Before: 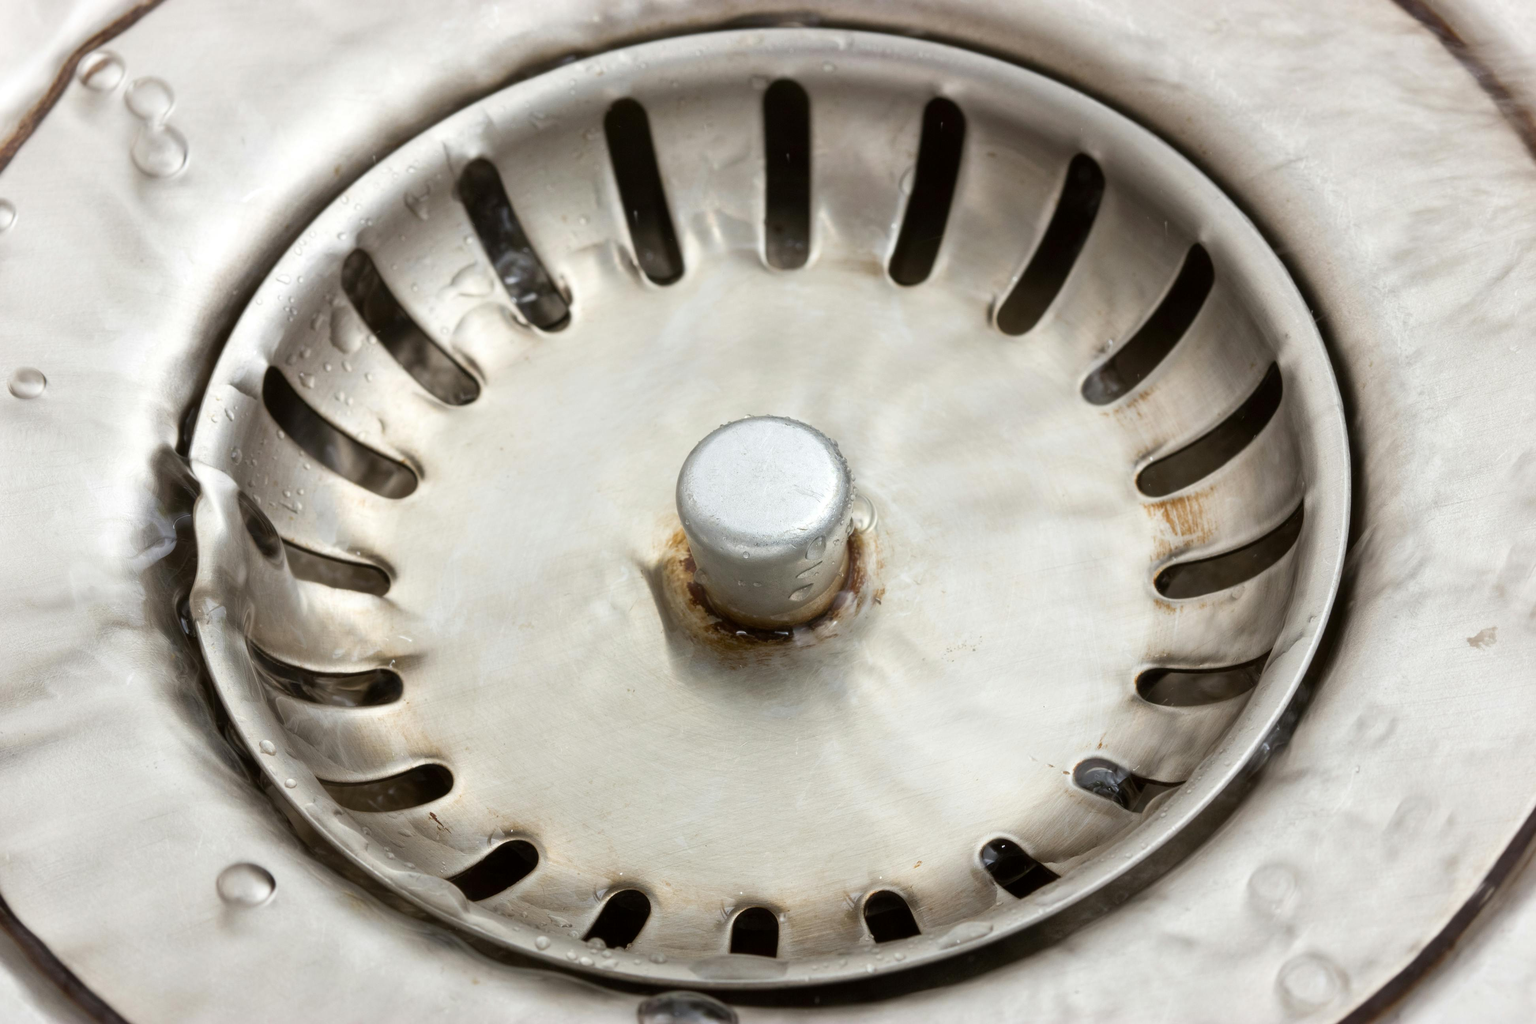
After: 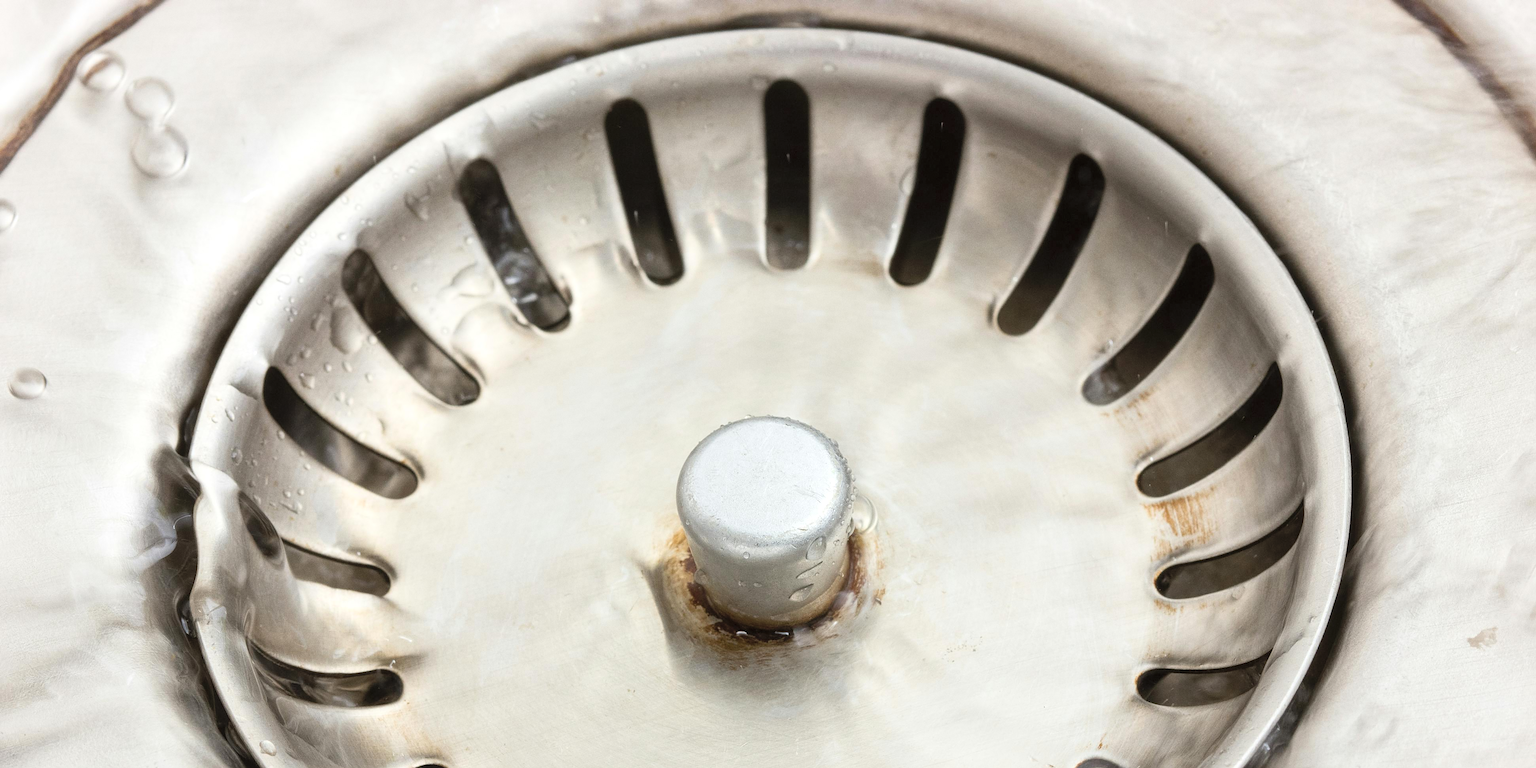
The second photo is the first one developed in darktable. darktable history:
contrast brightness saturation: contrast 0.14, brightness 0.21
crop: bottom 24.967%
white balance: emerald 1
sharpen: on, module defaults
local contrast: mode bilateral grid, contrast 10, coarseness 25, detail 115%, midtone range 0.2
grain: coarseness 0.09 ISO
